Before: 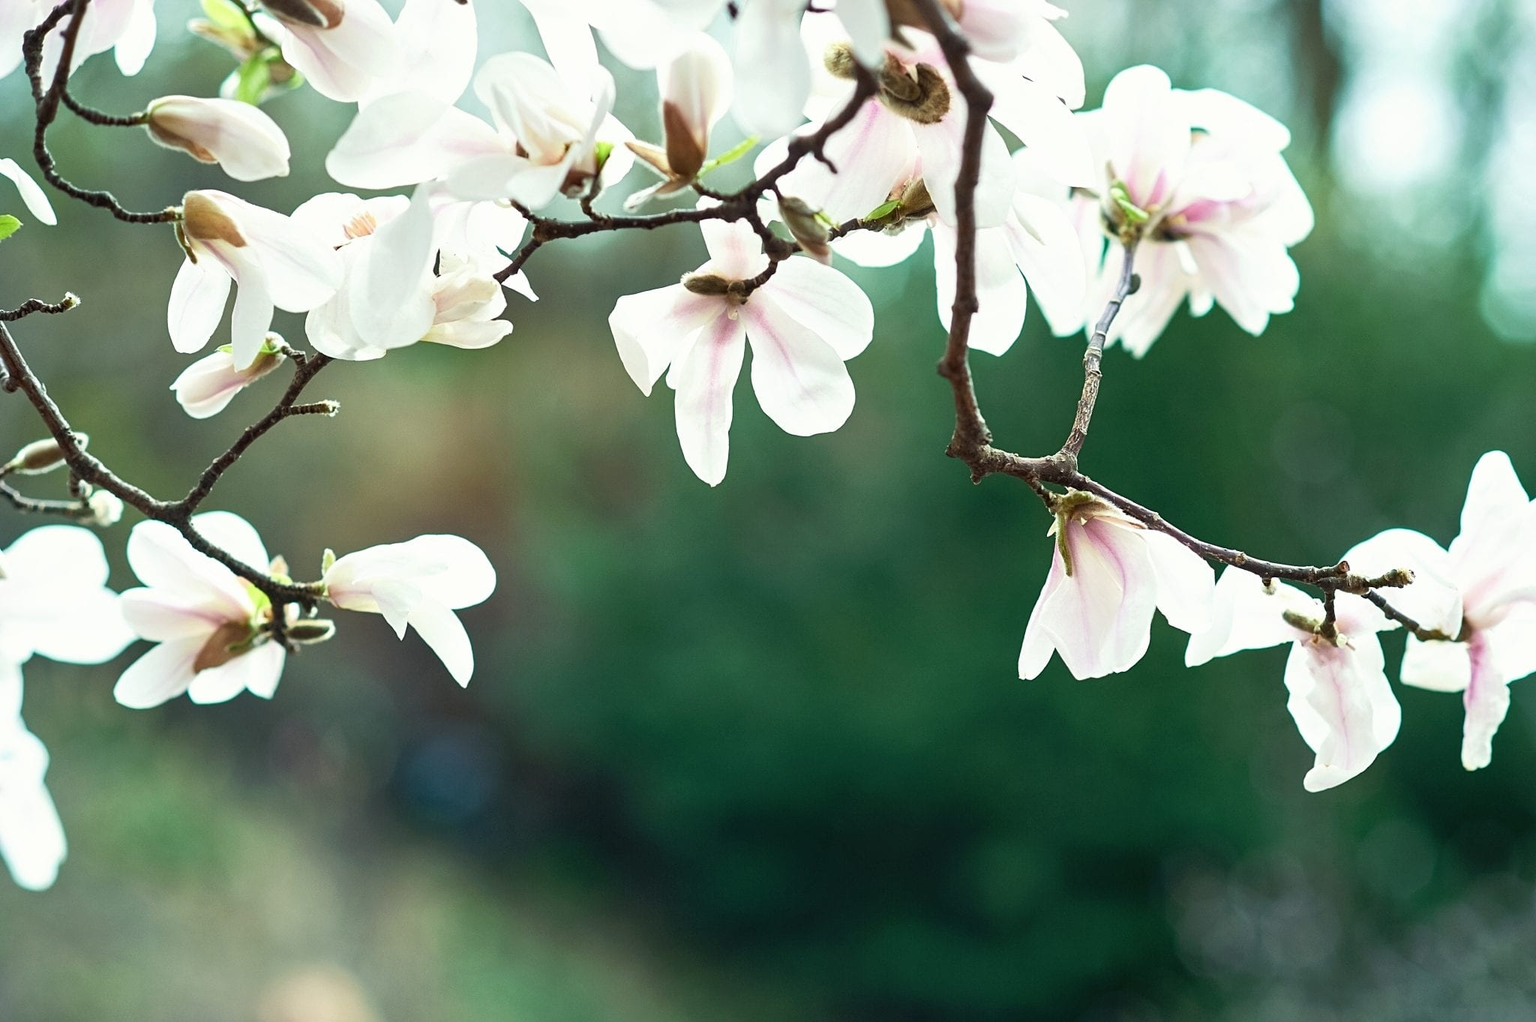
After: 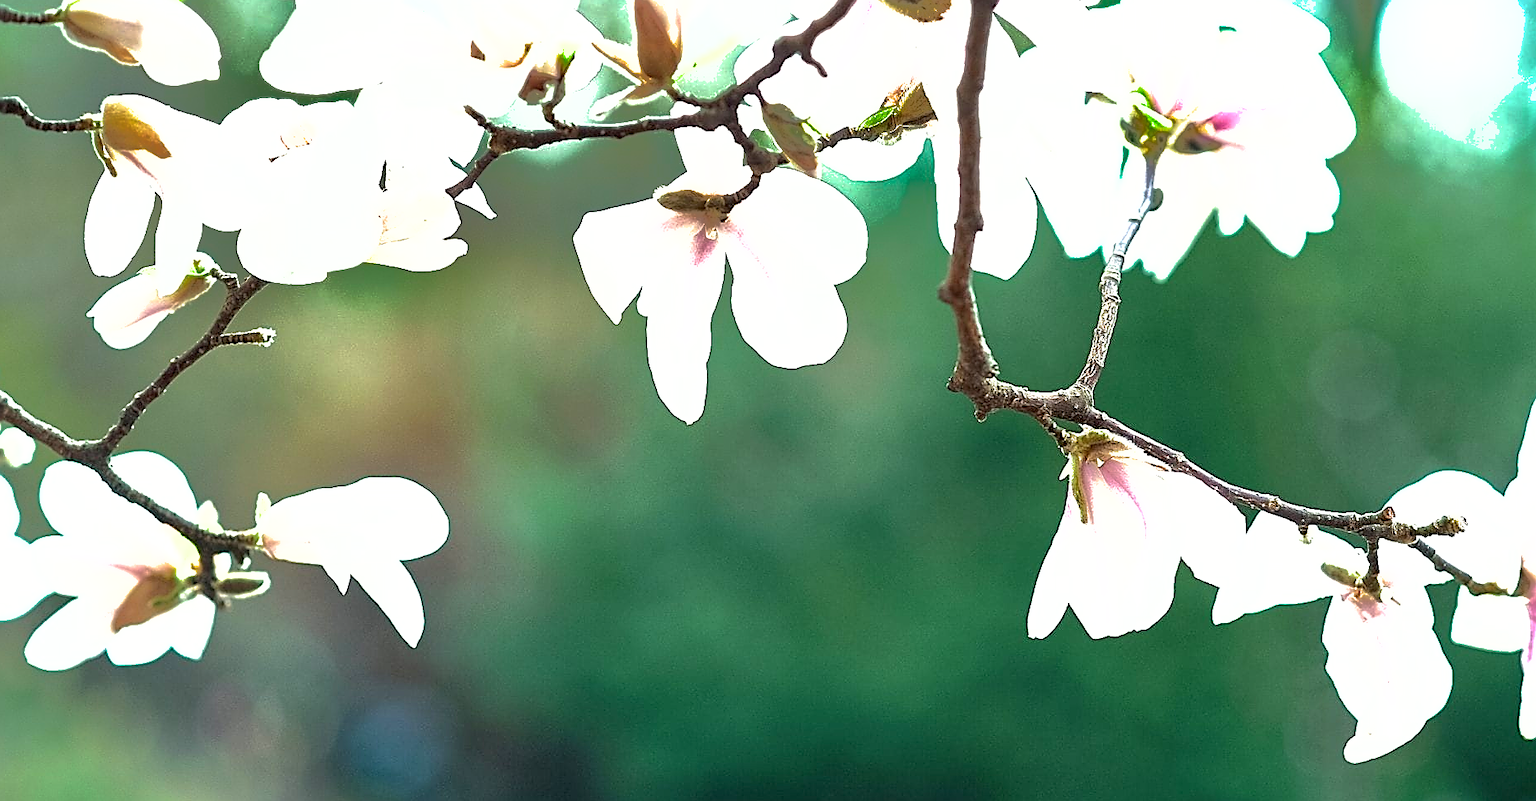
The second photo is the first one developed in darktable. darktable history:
crop: left 5.972%, top 10.254%, right 3.811%, bottom 19.009%
sharpen: radius 1.402, amount 1.265, threshold 0.707
exposure: black level correction 0.001, exposure 1 EV, compensate exposure bias true, compensate highlight preservation false
shadows and highlights: shadows 25.77, highlights -69
